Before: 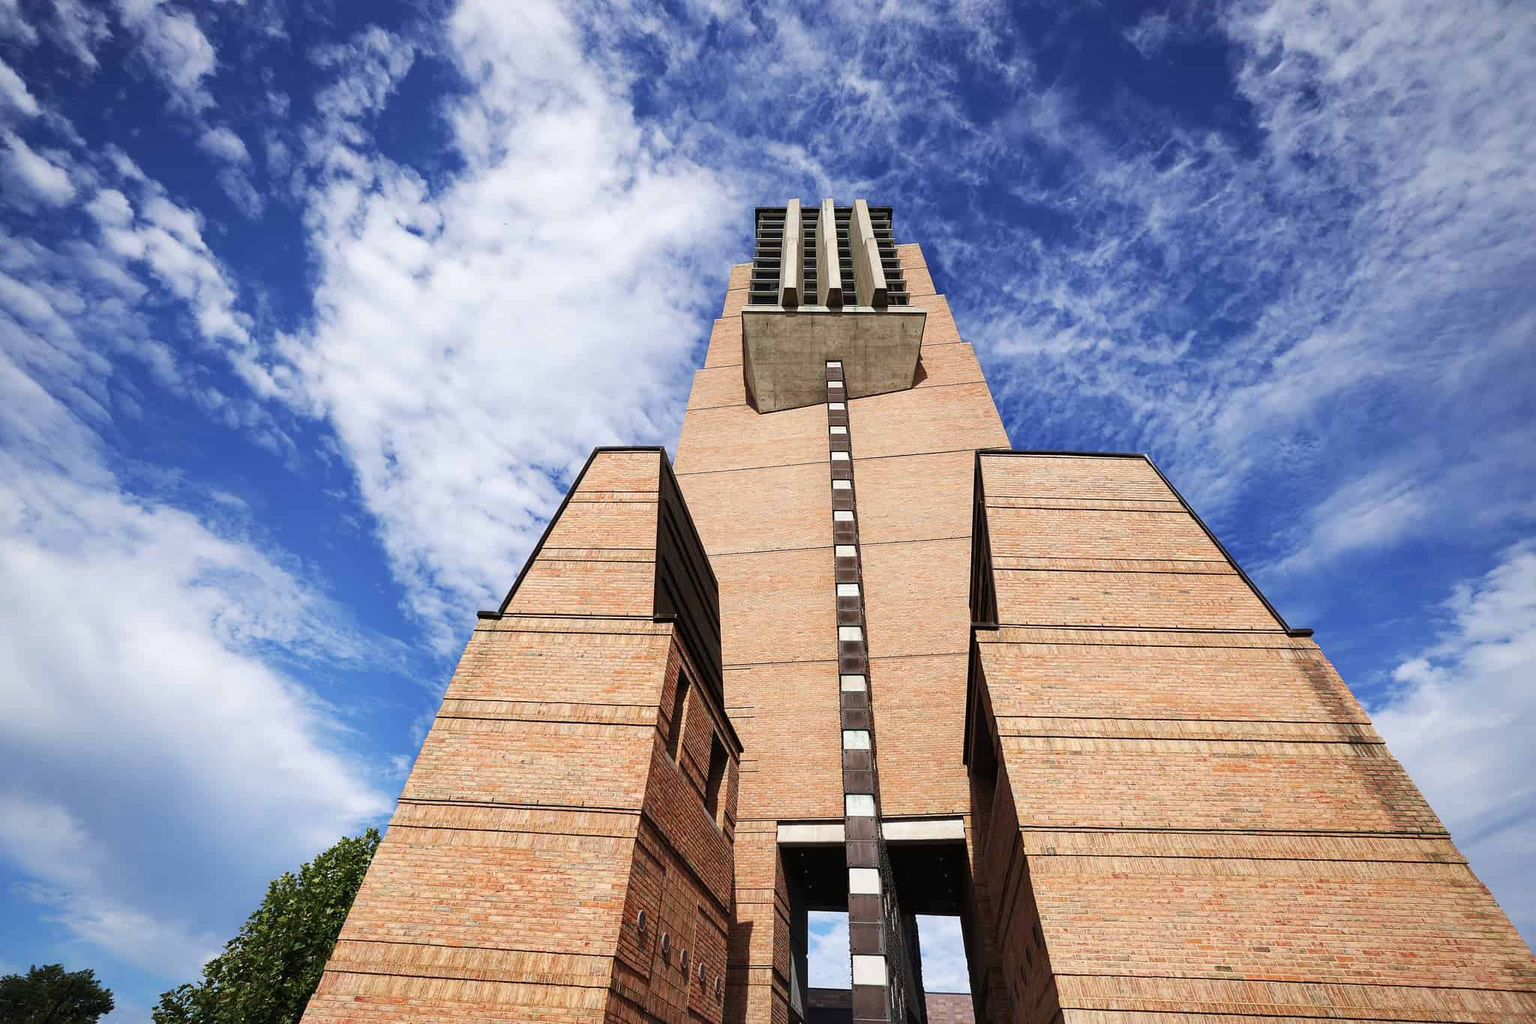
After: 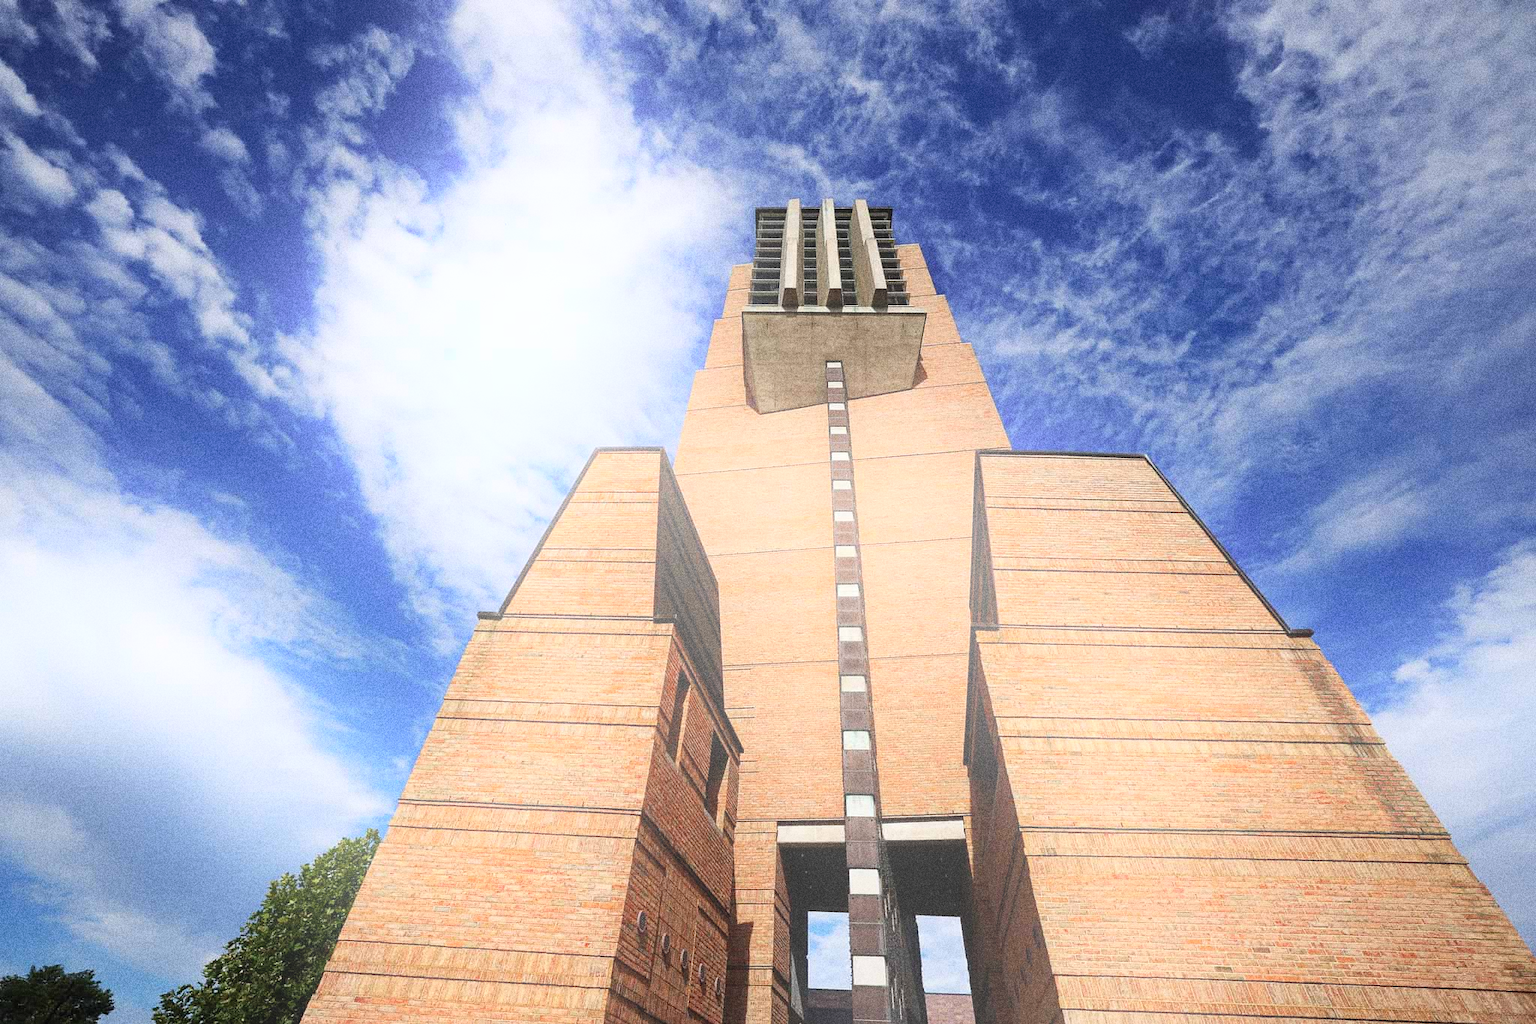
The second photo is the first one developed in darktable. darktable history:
bloom: threshold 82.5%, strength 16.25%
grain: strength 49.07%
